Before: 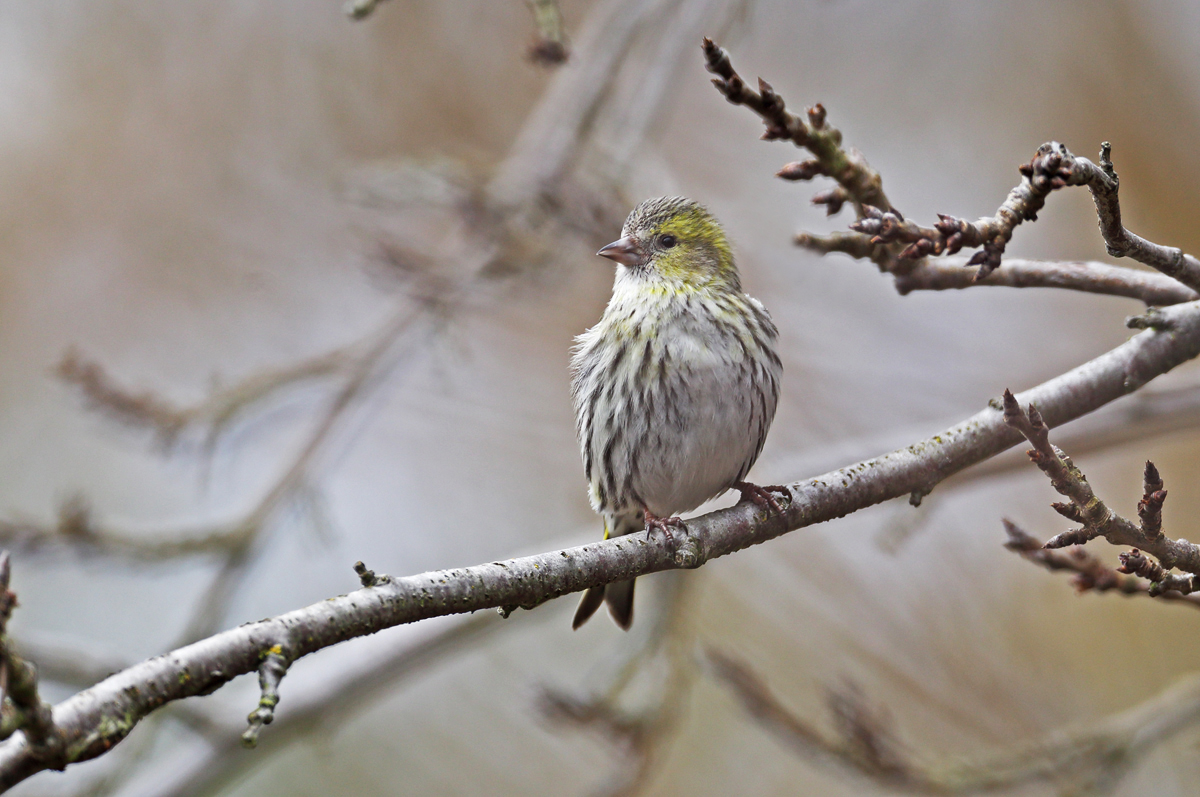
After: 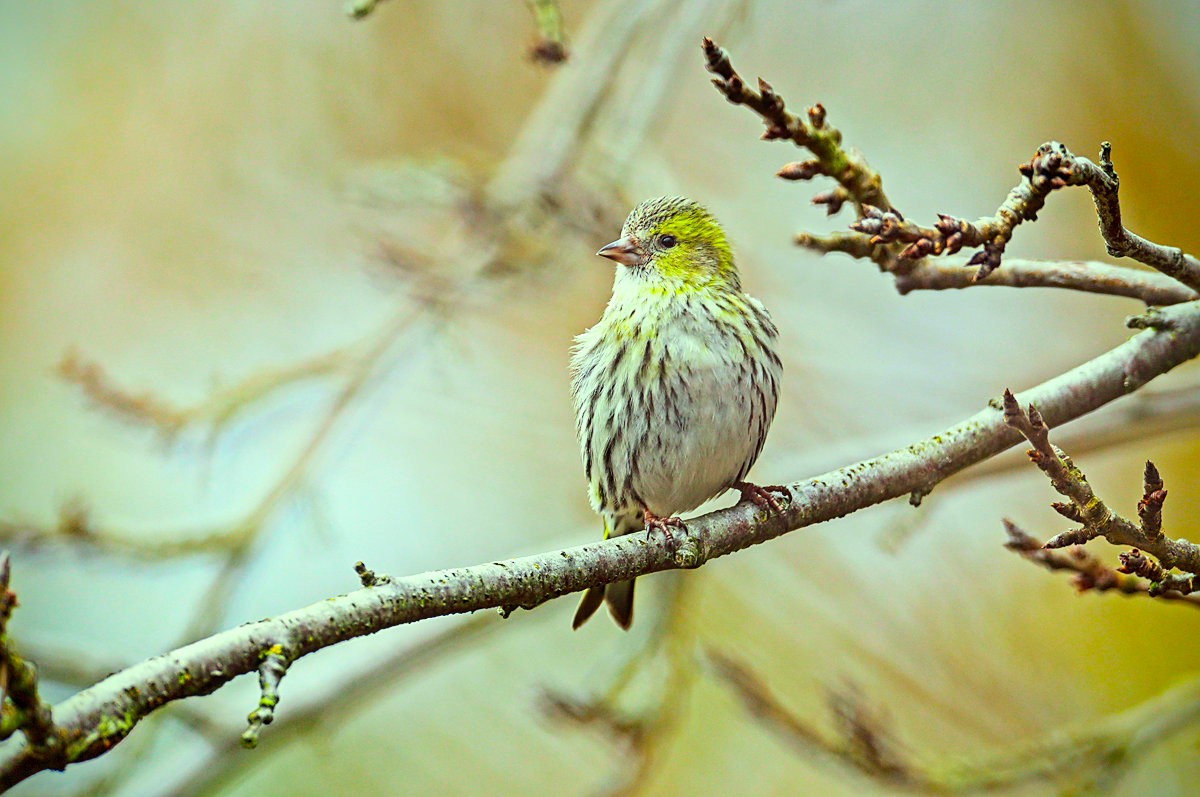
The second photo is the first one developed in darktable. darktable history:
contrast brightness saturation: saturation -0.063
vignetting: saturation 0.373, dithering 8-bit output
color balance rgb: linear chroma grading › global chroma 14.831%, perceptual saturation grading › global saturation 0.561%, global vibrance 34.334%
local contrast: on, module defaults
sharpen: on, module defaults
tone curve: curves: ch0 [(0, 0) (0.004, 0.001) (0.133, 0.112) (0.325, 0.362) (0.832, 0.893) (1, 1)], color space Lab, independent channels, preserve colors none
color correction: highlights a* -11.18, highlights b* 9.9, saturation 1.71
shadows and highlights: shadows -40.99, highlights 63.63, soften with gaussian
